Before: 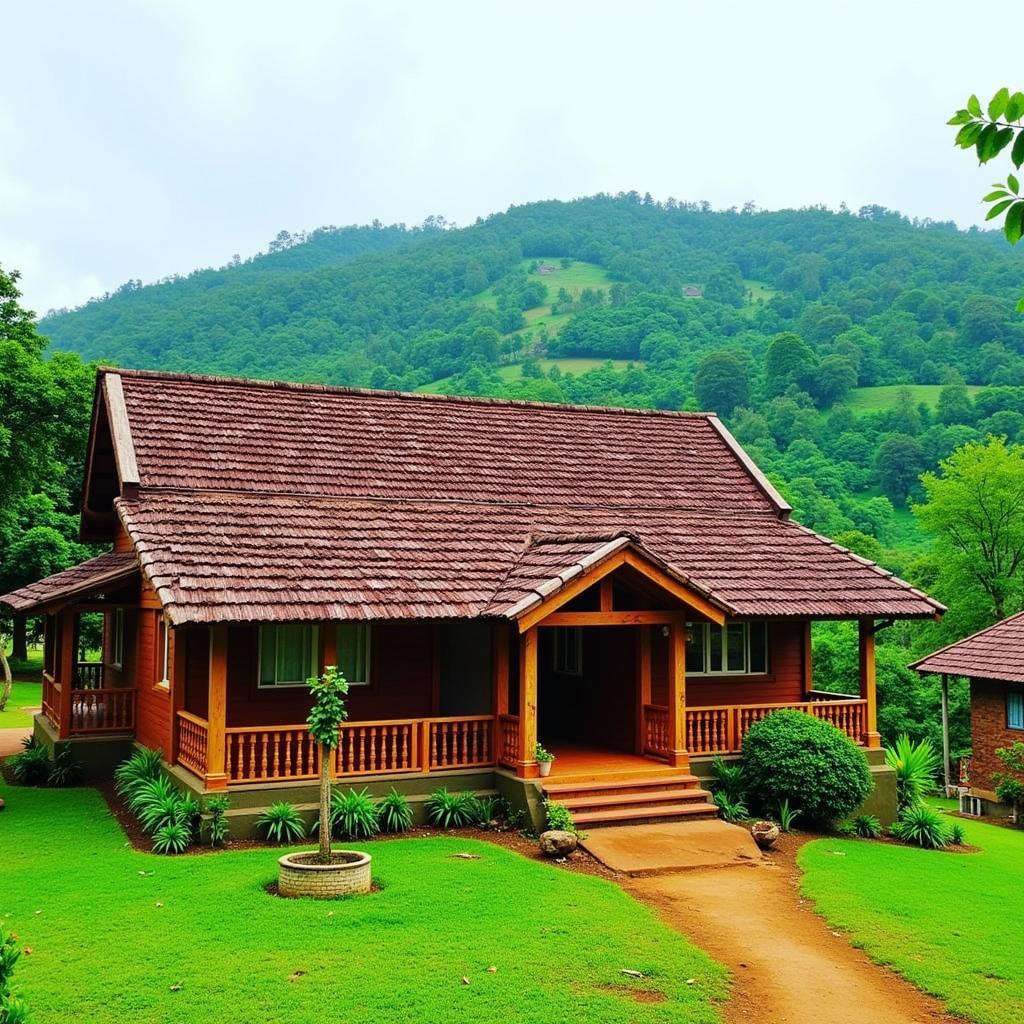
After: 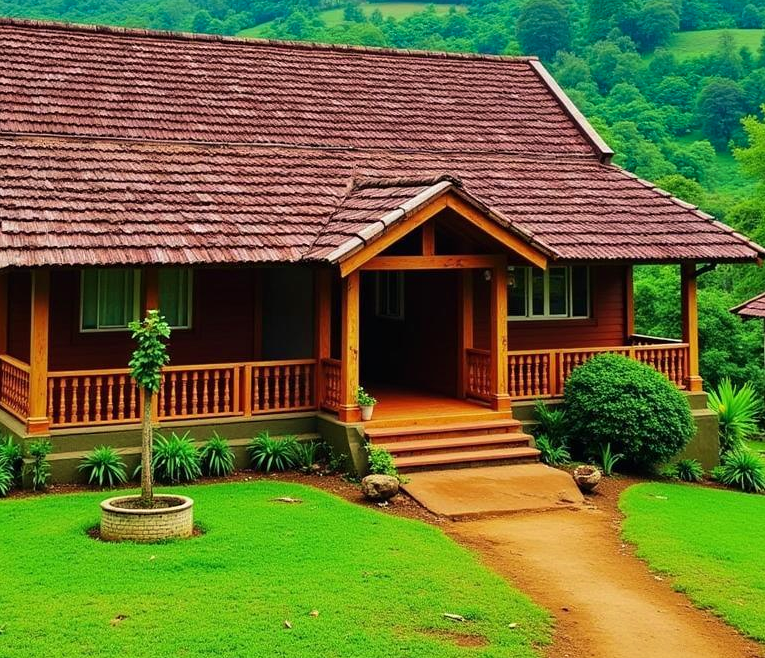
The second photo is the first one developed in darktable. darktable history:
crop and rotate: left 17.392%, top 34.814%, right 7.827%, bottom 0.856%
velvia: on, module defaults
